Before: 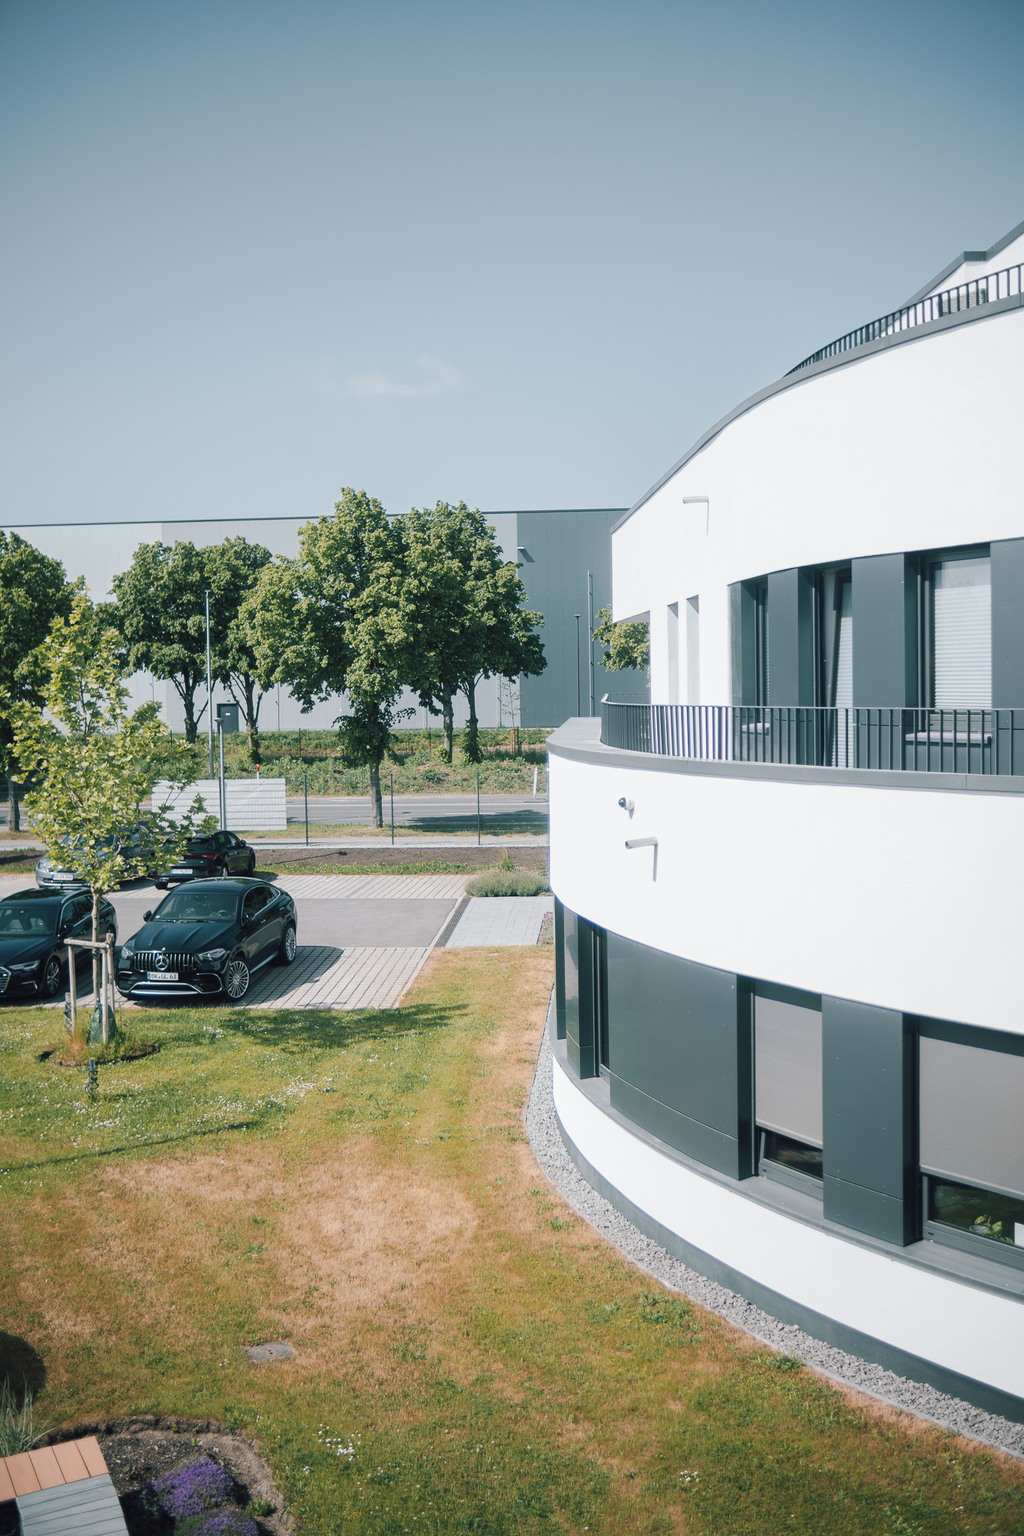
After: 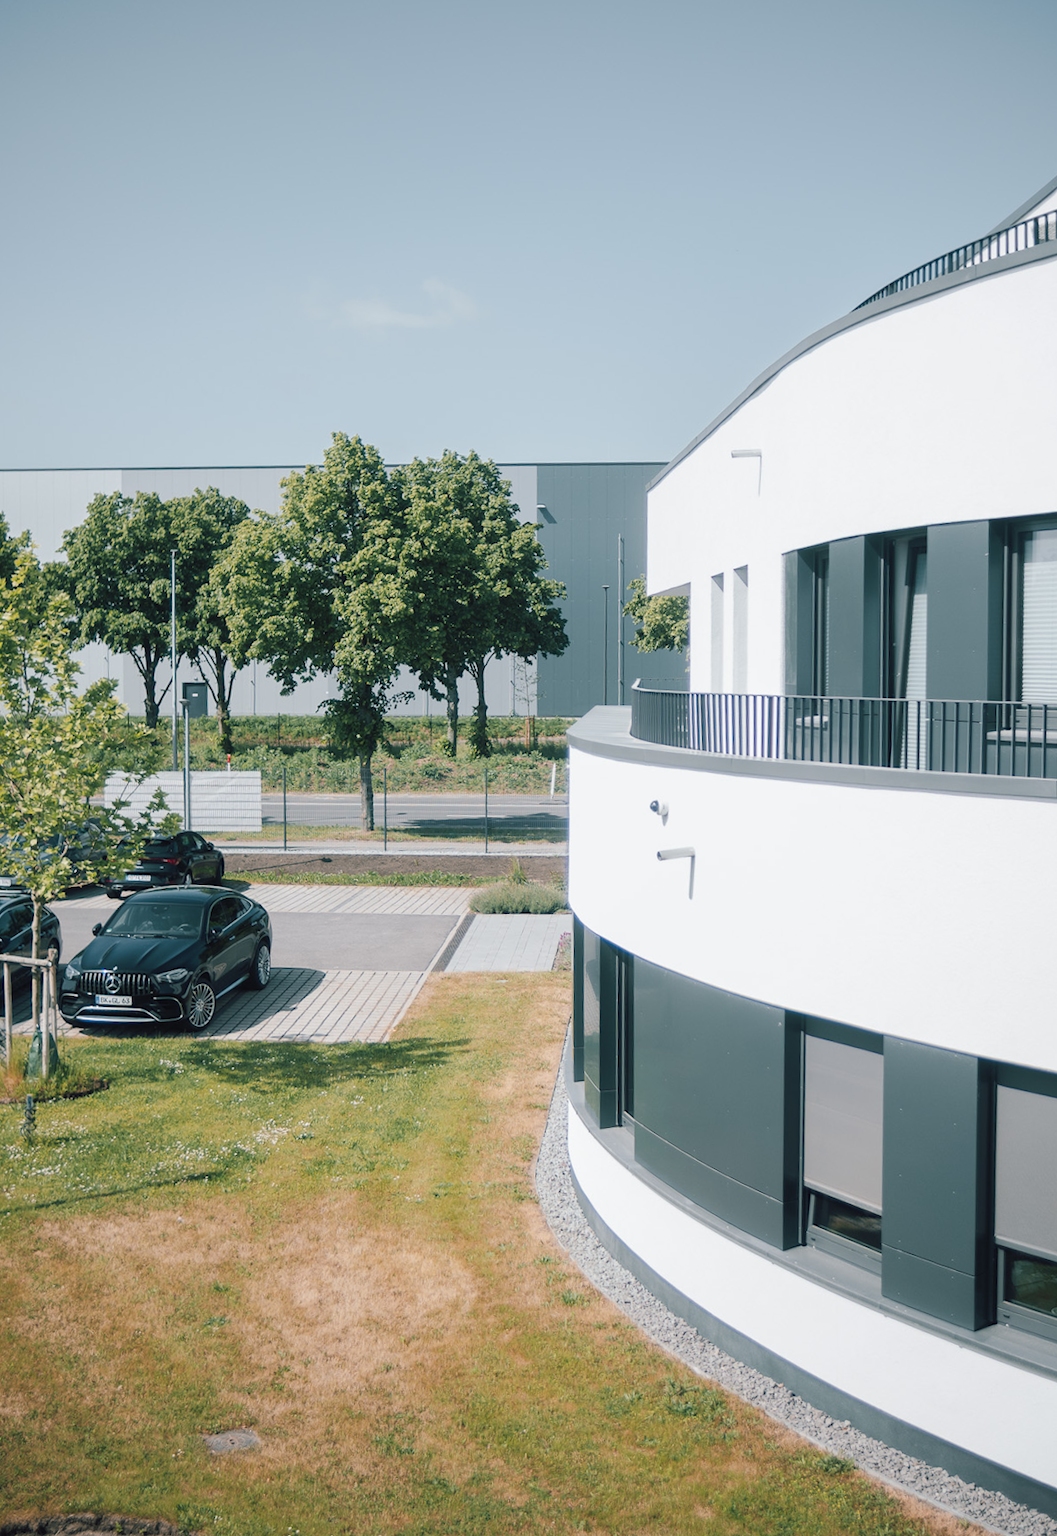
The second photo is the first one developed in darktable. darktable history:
crop and rotate: angle -3.27°, left 5.211%, top 5.211%, right 4.607%, bottom 4.607%
rotate and perspective: rotation -2.29°, automatic cropping off
